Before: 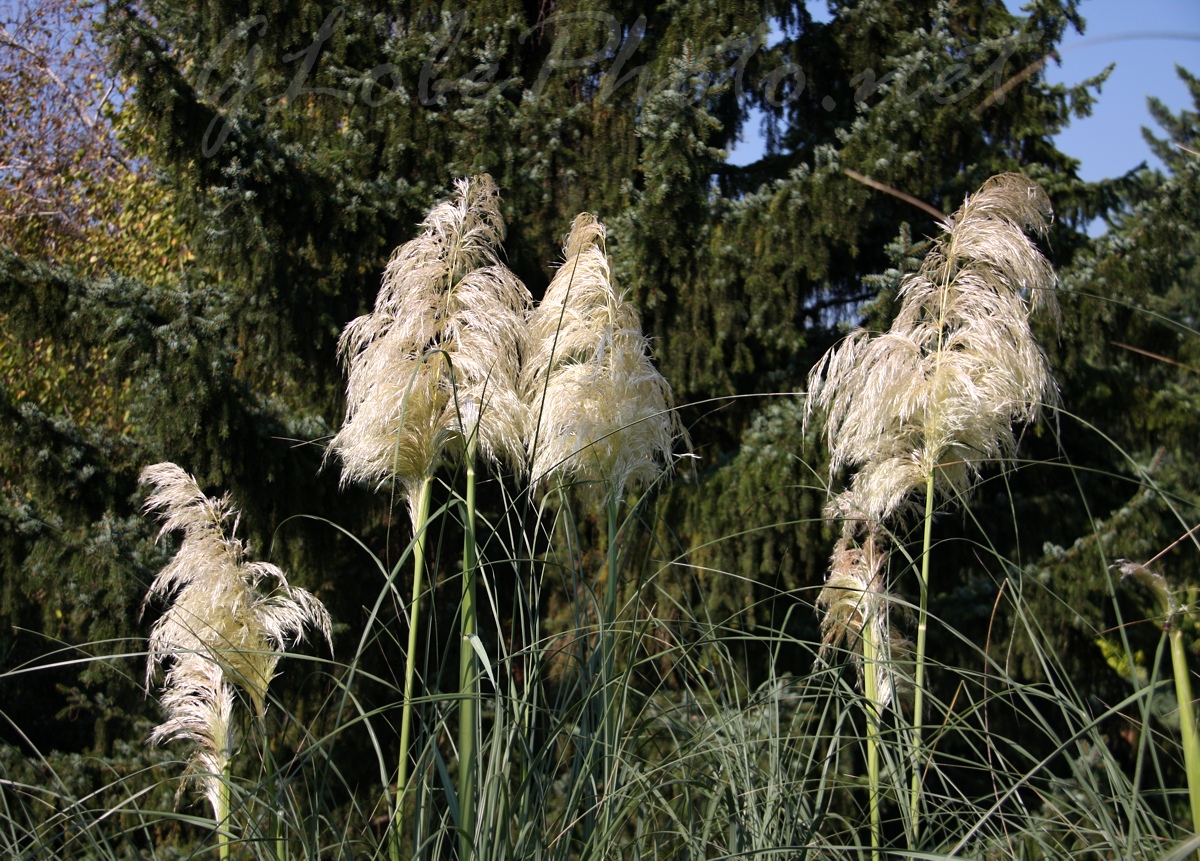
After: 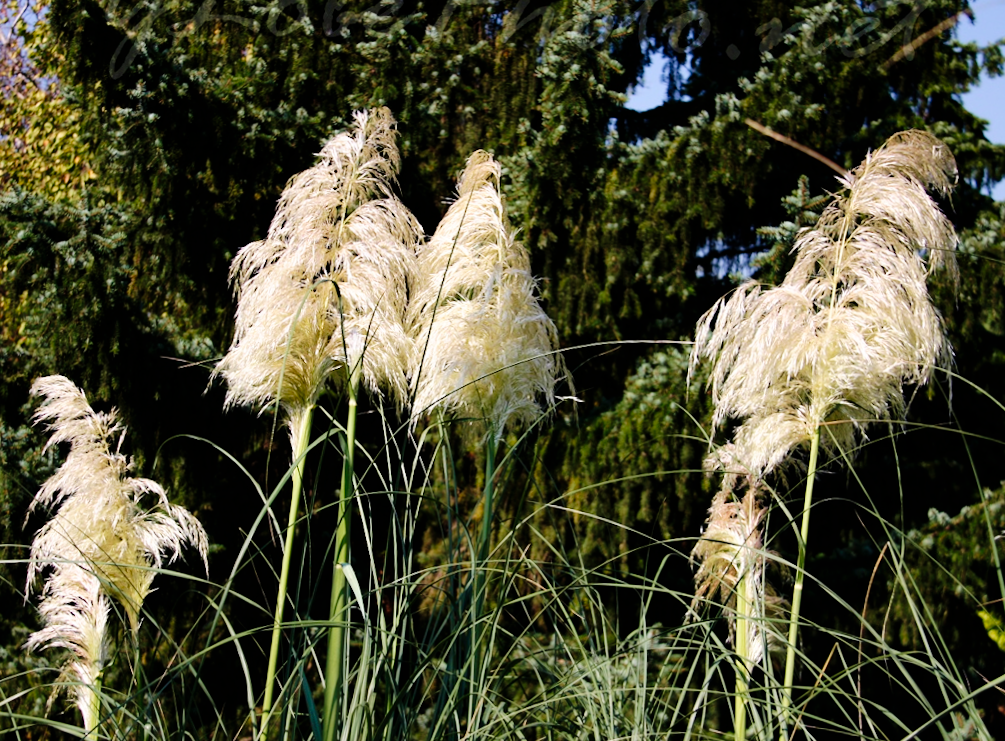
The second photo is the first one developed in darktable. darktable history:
tone curve: curves: ch0 [(0, 0) (0.003, 0) (0.011, 0.001) (0.025, 0.003) (0.044, 0.005) (0.069, 0.013) (0.1, 0.024) (0.136, 0.04) (0.177, 0.087) (0.224, 0.148) (0.277, 0.238) (0.335, 0.335) (0.399, 0.43) (0.468, 0.524) (0.543, 0.621) (0.623, 0.712) (0.709, 0.788) (0.801, 0.867) (0.898, 0.947) (1, 1)], preserve colors none
crop and rotate: angle -3.27°, left 5.211%, top 5.211%, right 4.607%, bottom 4.607%
rotate and perspective: lens shift (horizontal) -0.055, automatic cropping off
shadows and highlights: radius 337.17, shadows 29.01, soften with gaussian
velvia: on, module defaults
